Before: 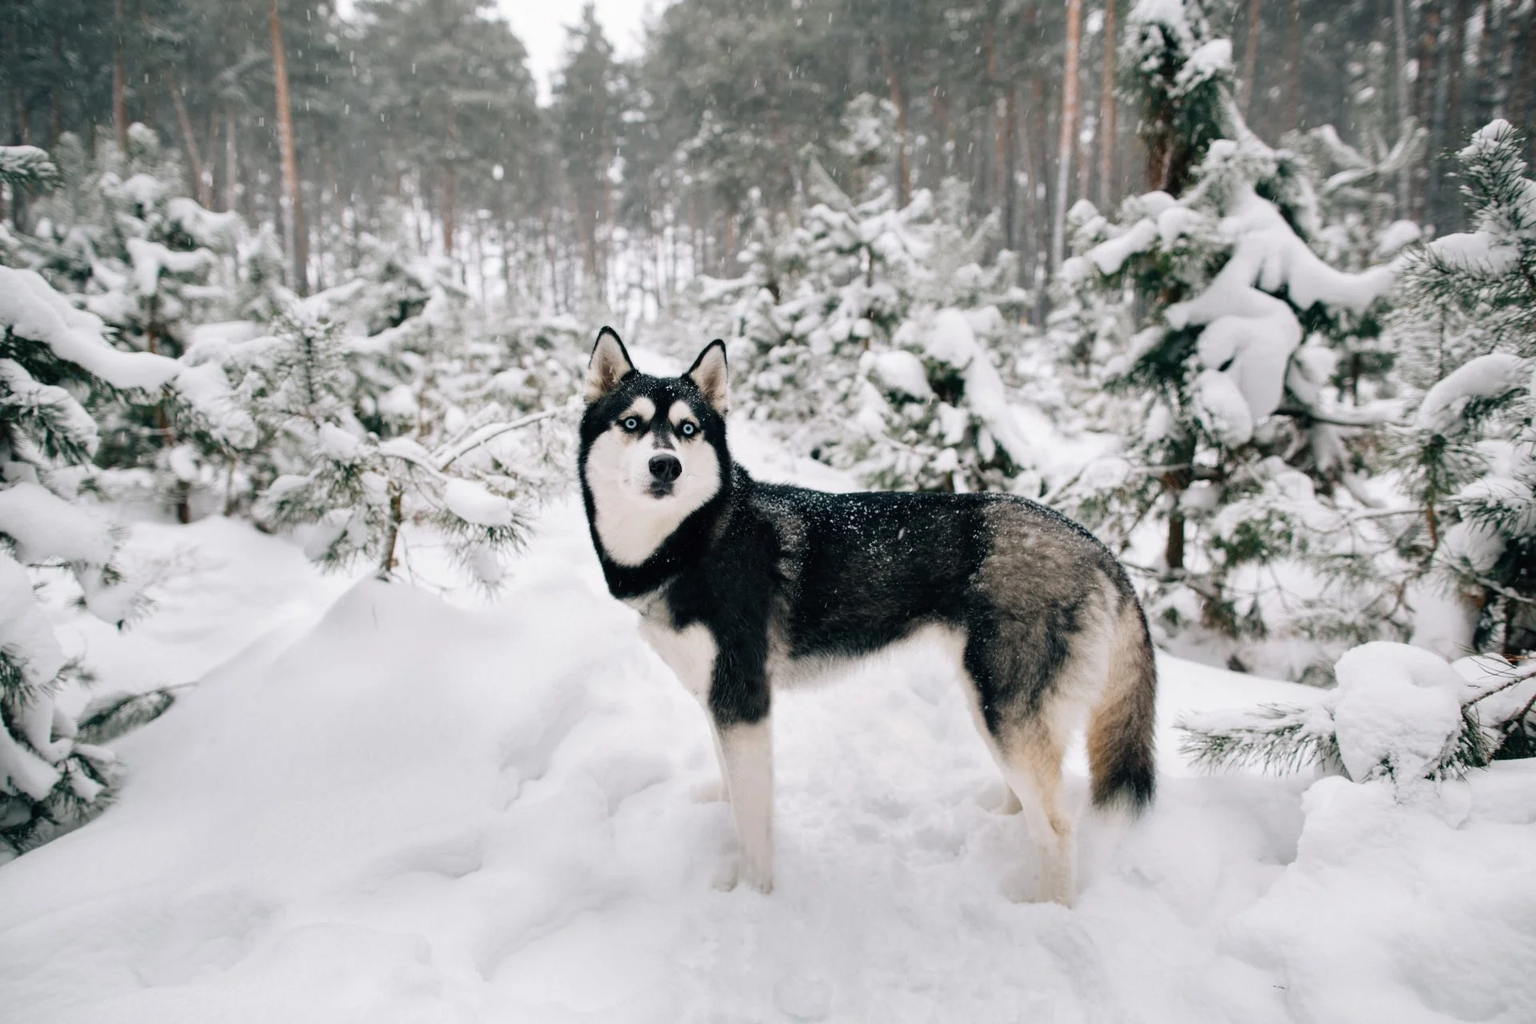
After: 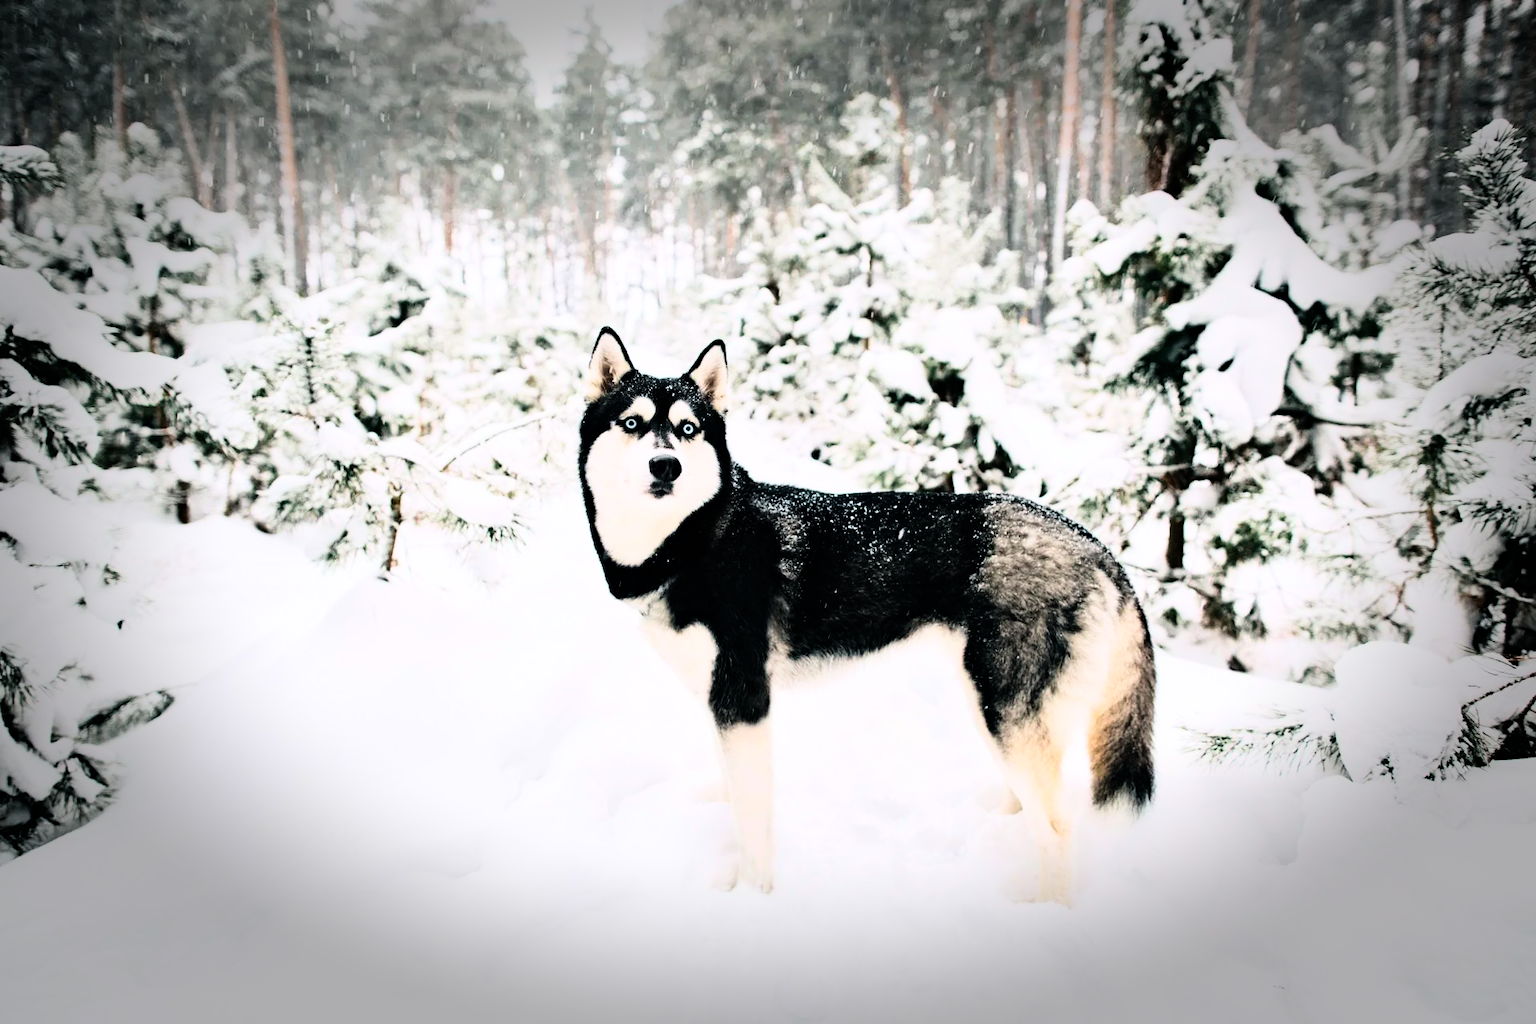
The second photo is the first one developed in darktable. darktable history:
vignetting: fall-off start 66.7%, fall-off radius 39.74%, brightness -0.576, saturation -0.258, automatic ratio true, width/height ratio 0.671, dithering 16-bit output
haze removal: compatibility mode true, adaptive false
tone equalizer: -7 EV 0.13 EV, smoothing diameter 25%, edges refinement/feathering 10, preserve details guided filter
rgb curve: curves: ch0 [(0, 0) (0.21, 0.15) (0.24, 0.21) (0.5, 0.75) (0.75, 0.96) (0.89, 0.99) (1, 1)]; ch1 [(0, 0.02) (0.21, 0.13) (0.25, 0.2) (0.5, 0.67) (0.75, 0.9) (0.89, 0.97) (1, 1)]; ch2 [(0, 0.02) (0.21, 0.13) (0.25, 0.2) (0.5, 0.67) (0.75, 0.9) (0.89, 0.97) (1, 1)], compensate middle gray true
